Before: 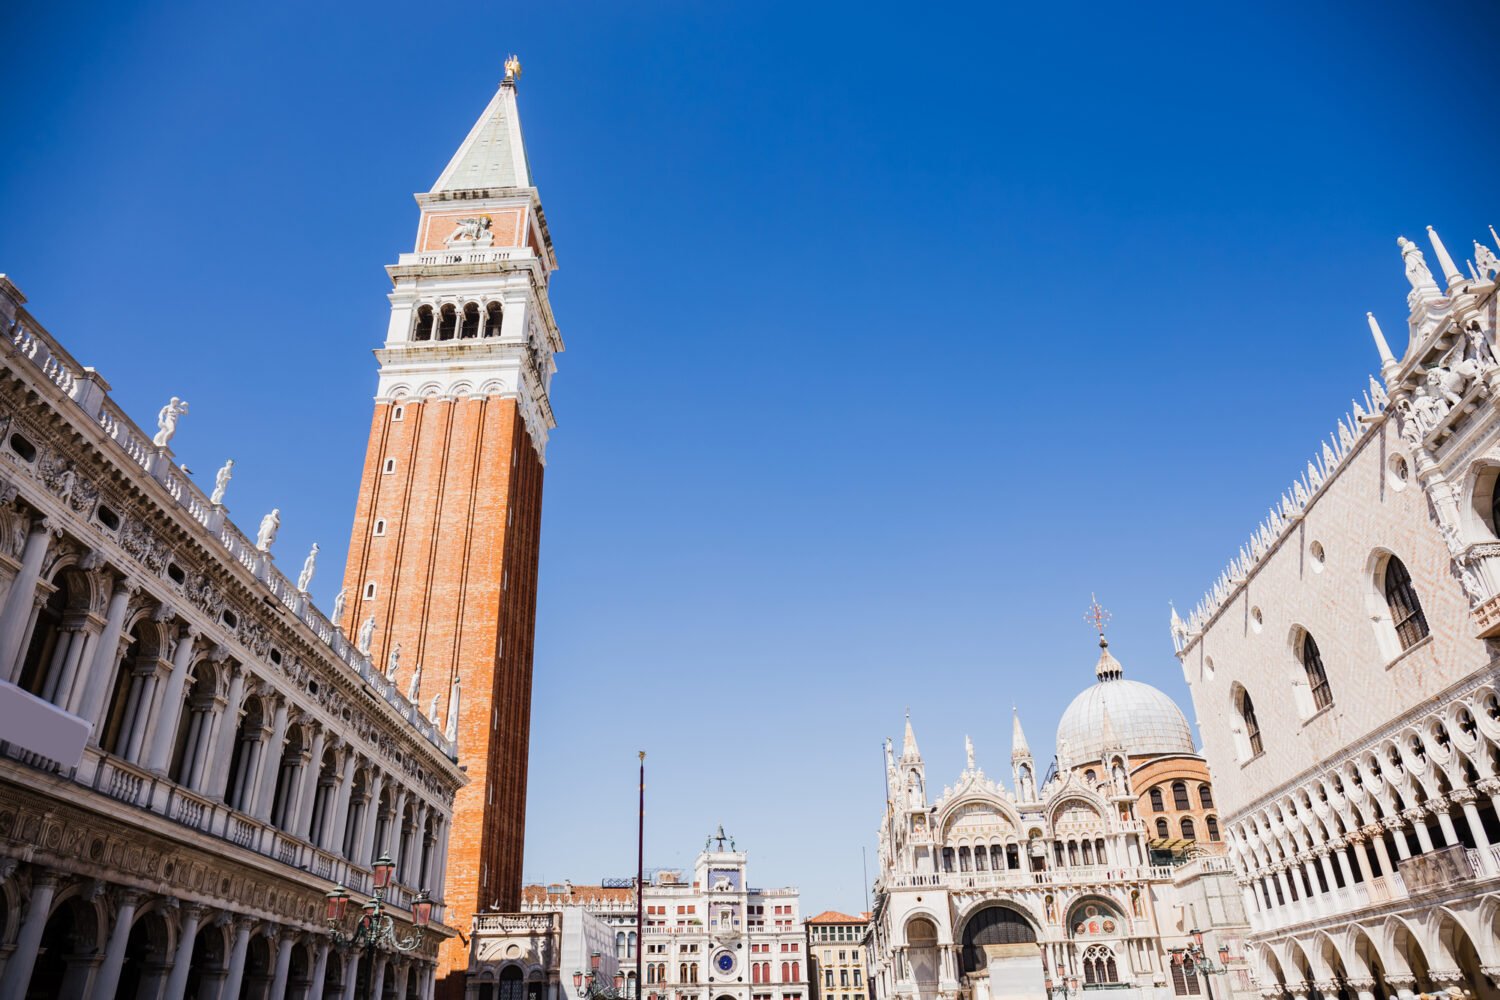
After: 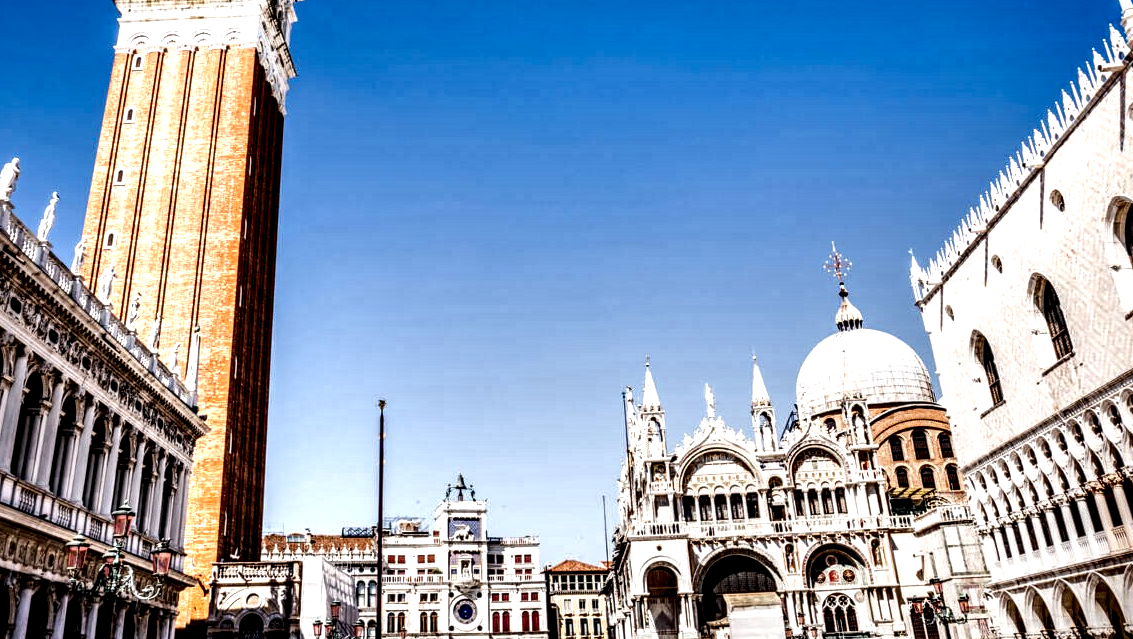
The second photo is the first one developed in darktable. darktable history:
shadows and highlights: soften with gaussian
local contrast: highlights 113%, shadows 44%, detail 294%
vignetting: saturation 0.379, center (0.037, -0.091)
crop and rotate: left 17.372%, top 35.106%, right 7.05%, bottom 0.947%
contrast brightness saturation: saturation 0.181
